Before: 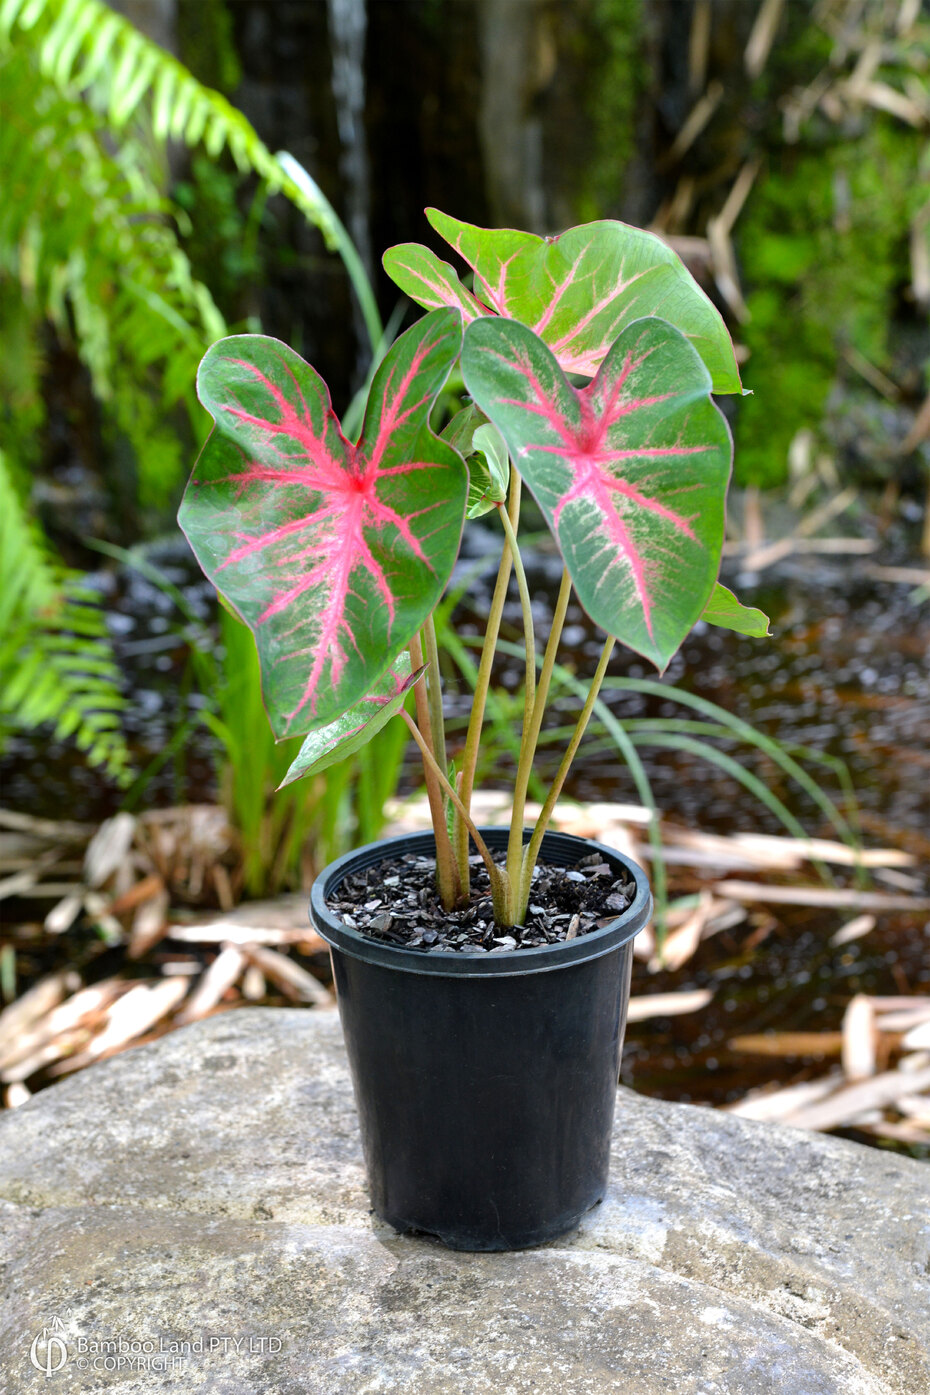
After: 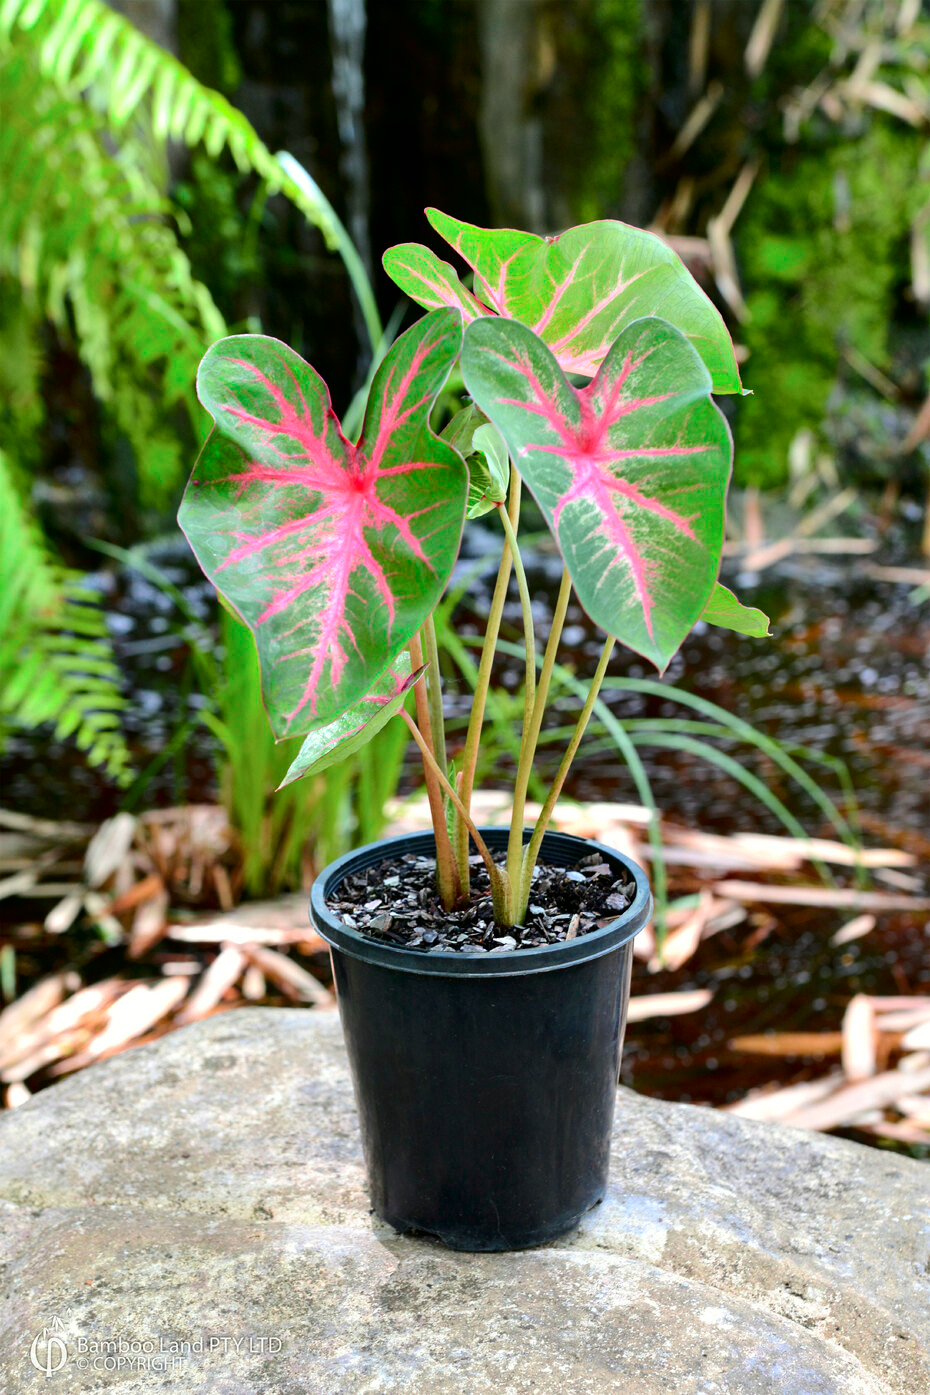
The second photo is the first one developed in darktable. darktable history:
tone curve: curves: ch0 [(0, 0) (0.068, 0.031) (0.175, 0.132) (0.337, 0.304) (0.498, 0.511) (0.748, 0.762) (0.993, 0.954)]; ch1 [(0, 0) (0.294, 0.184) (0.359, 0.34) (0.362, 0.35) (0.43, 0.41) (0.469, 0.453) (0.495, 0.489) (0.54, 0.563) (0.612, 0.641) (1, 1)]; ch2 [(0, 0) (0.431, 0.419) (0.495, 0.502) (0.524, 0.534) (0.557, 0.56) (0.634, 0.654) (0.728, 0.722) (1, 1)], color space Lab, independent channels, preserve colors none
exposure: exposure 0.217 EV, compensate highlight preservation false
